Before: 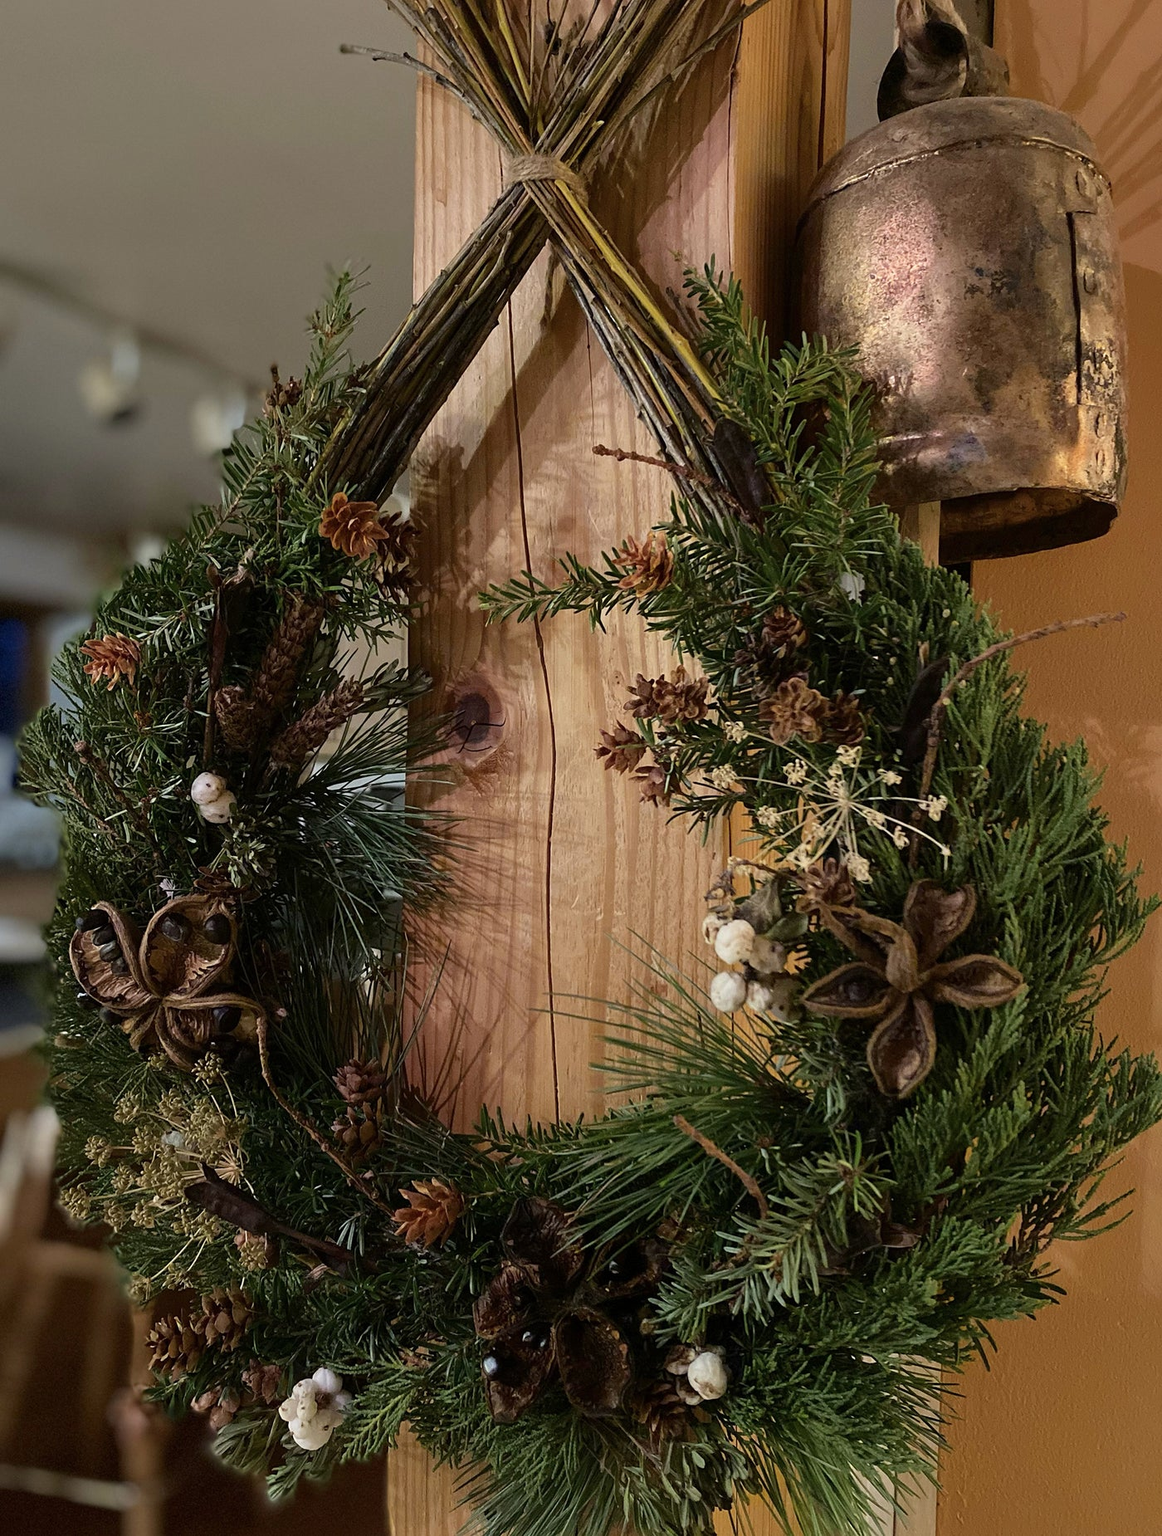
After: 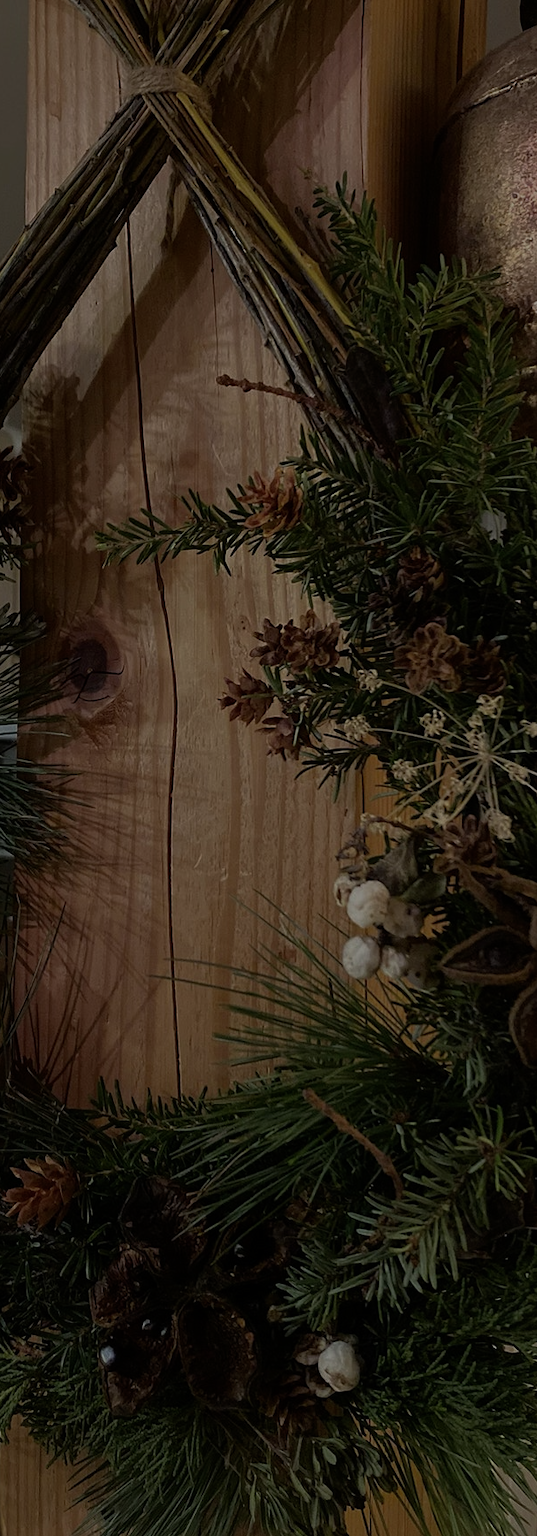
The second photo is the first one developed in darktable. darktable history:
crop: left 33.526%, top 6.064%, right 23.042%
tone equalizer: -8 EV -1.97 EV, -7 EV -1.99 EV, -6 EV -1.96 EV, -5 EV -1.97 EV, -4 EV -2 EV, -3 EV -2 EV, -2 EV -1.98 EV, -1 EV -1.61 EV, +0 EV -1.97 EV, edges refinement/feathering 500, mask exposure compensation -1.57 EV, preserve details no
